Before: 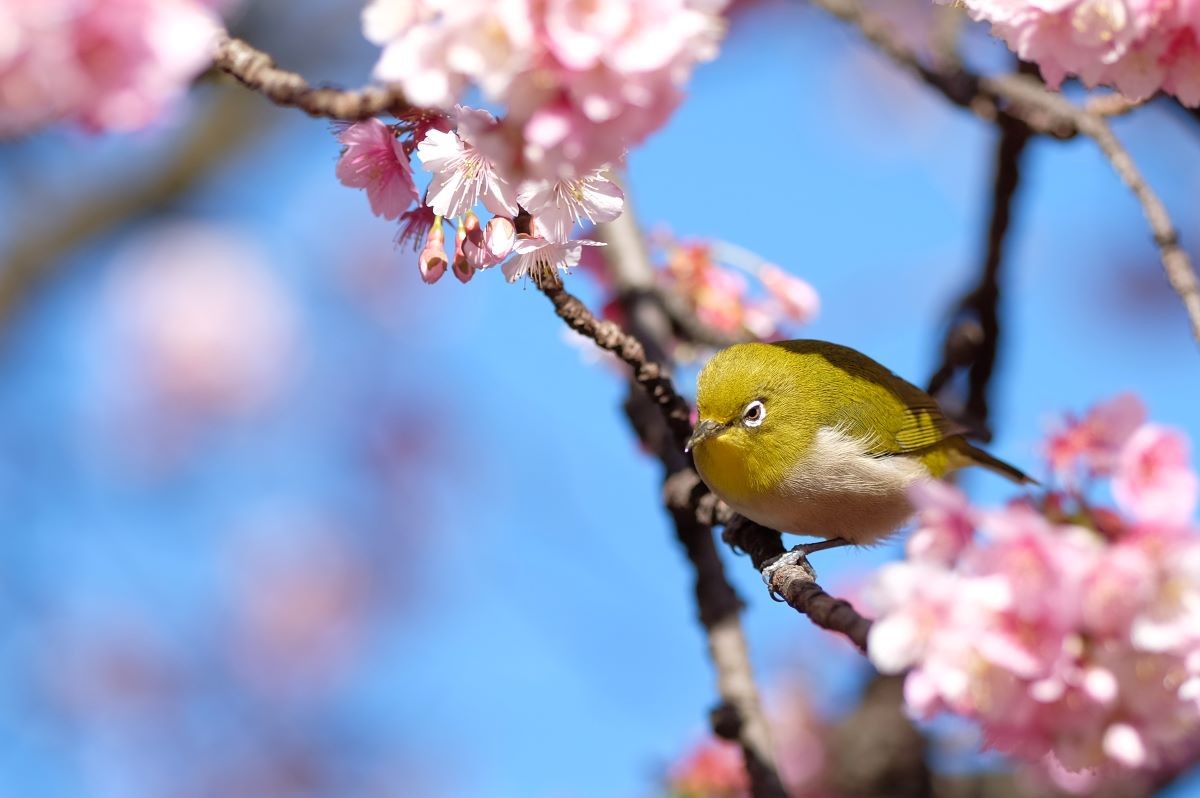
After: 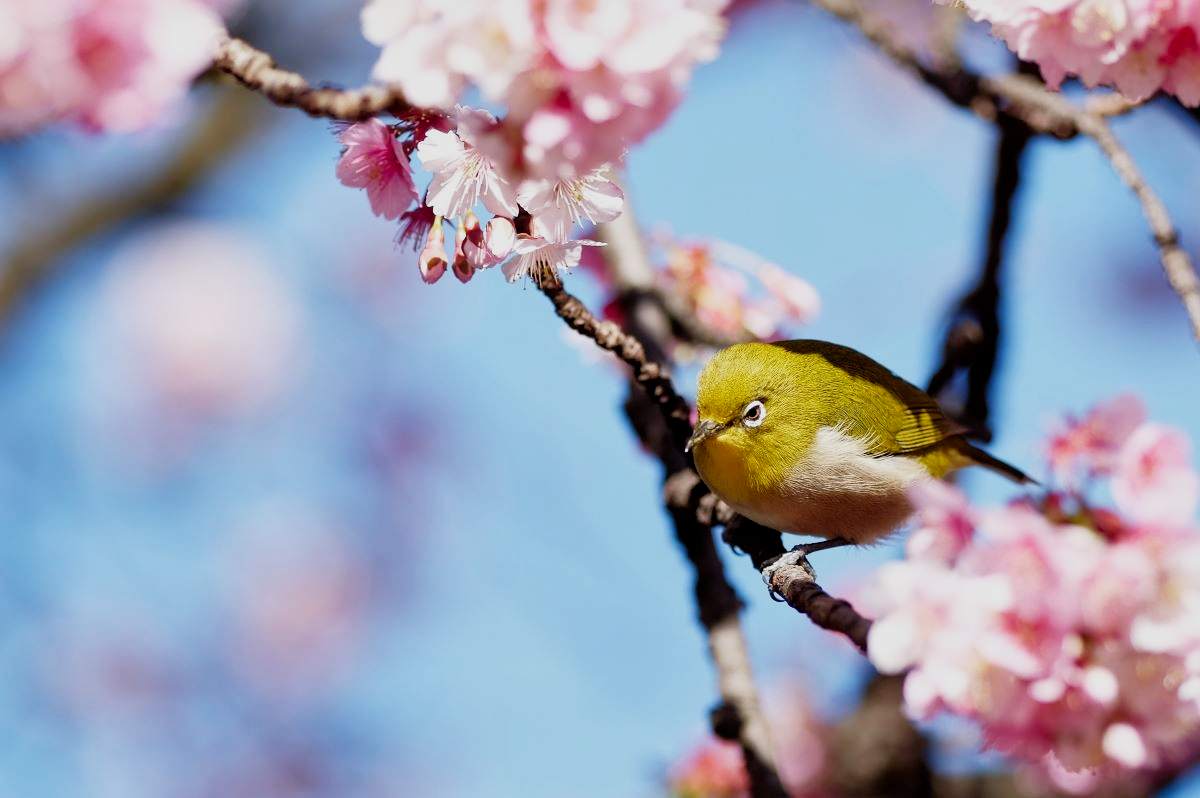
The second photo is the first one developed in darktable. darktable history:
sigmoid: contrast 1.7, skew -0.2, preserve hue 0%, red attenuation 0.1, red rotation 0.035, green attenuation 0.1, green rotation -0.017, blue attenuation 0.15, blue rotation -0.052, base primaries Rec2020
local contrast: mode bilateral grid, contrast 20, coarseness 50, detail 120%, midtone range 0.2
